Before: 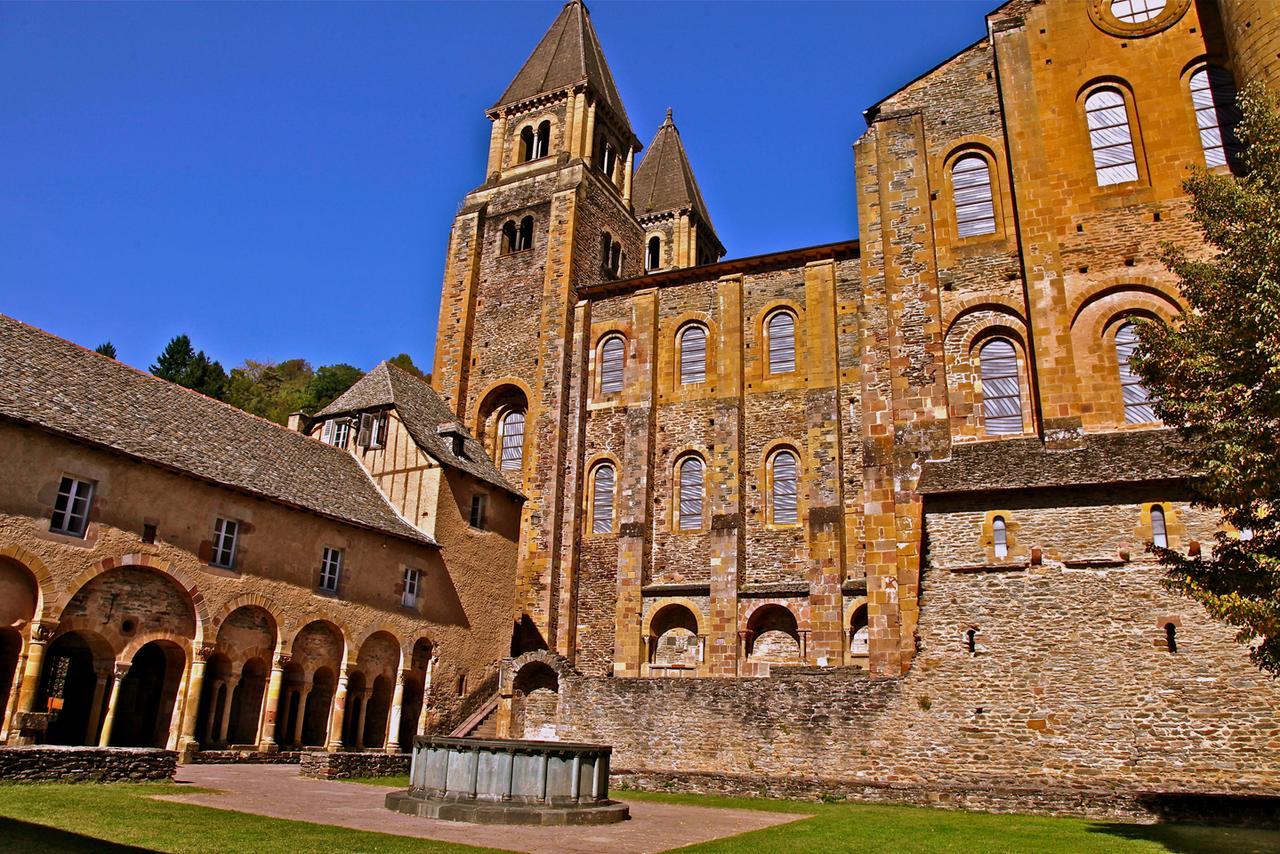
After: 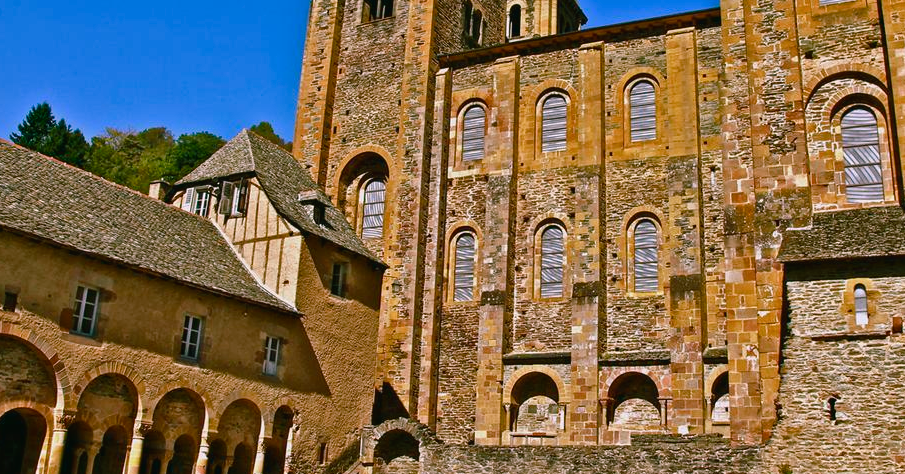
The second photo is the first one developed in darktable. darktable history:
color balance rgb: shadows lift › chroma 11.938%, shadows lift › hue 133.88°, global offset › luminance 0.243%, global offset › hue 172.25°, perceptual saturation grading › global saturation 0.291%, perceptual saturation grading › highlights -18.345%, perceptual saturation grading › mid-tones 6.492%, perceptual saturation grading › shadows 28.28%, global vibrance 14.672%
crop: left 10.906%, top 27.235%, right 18.326%, bottom 17.149%
